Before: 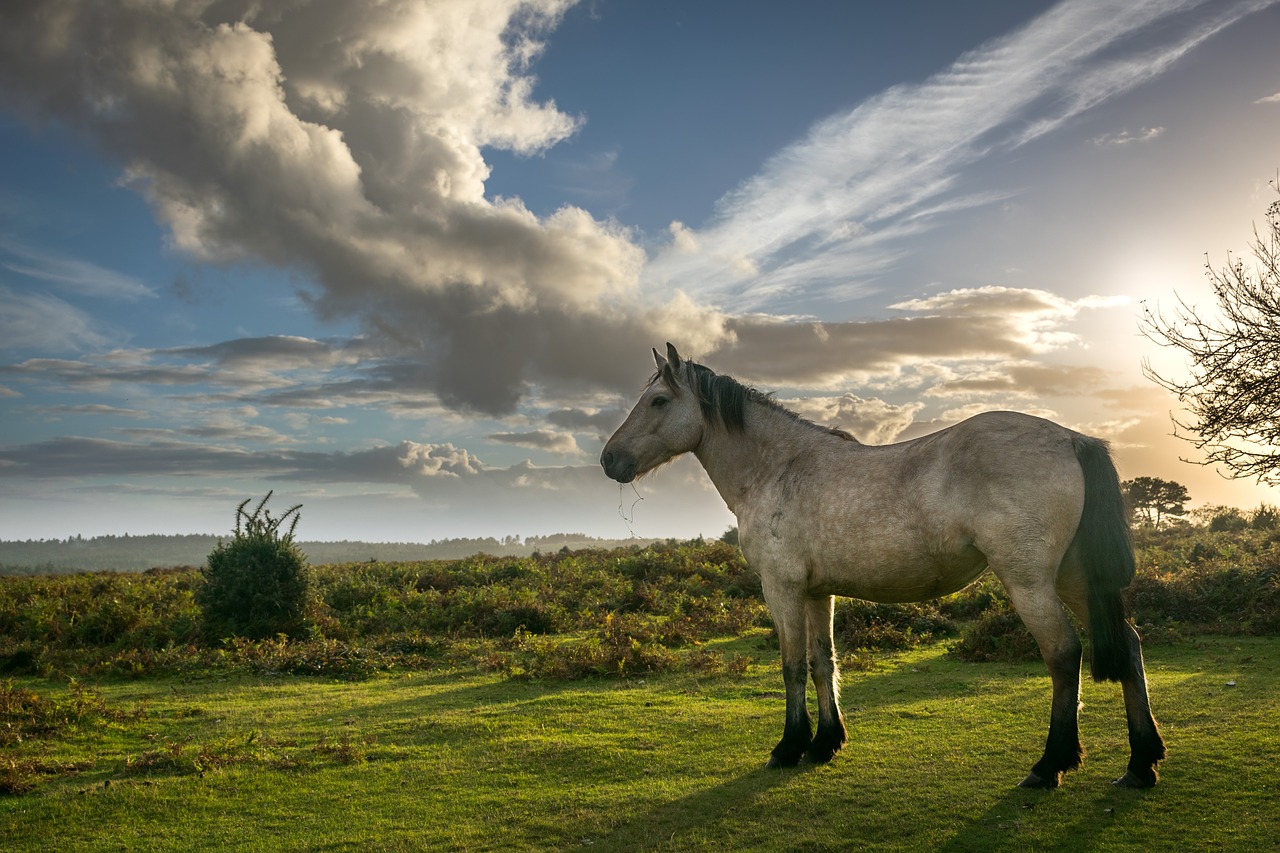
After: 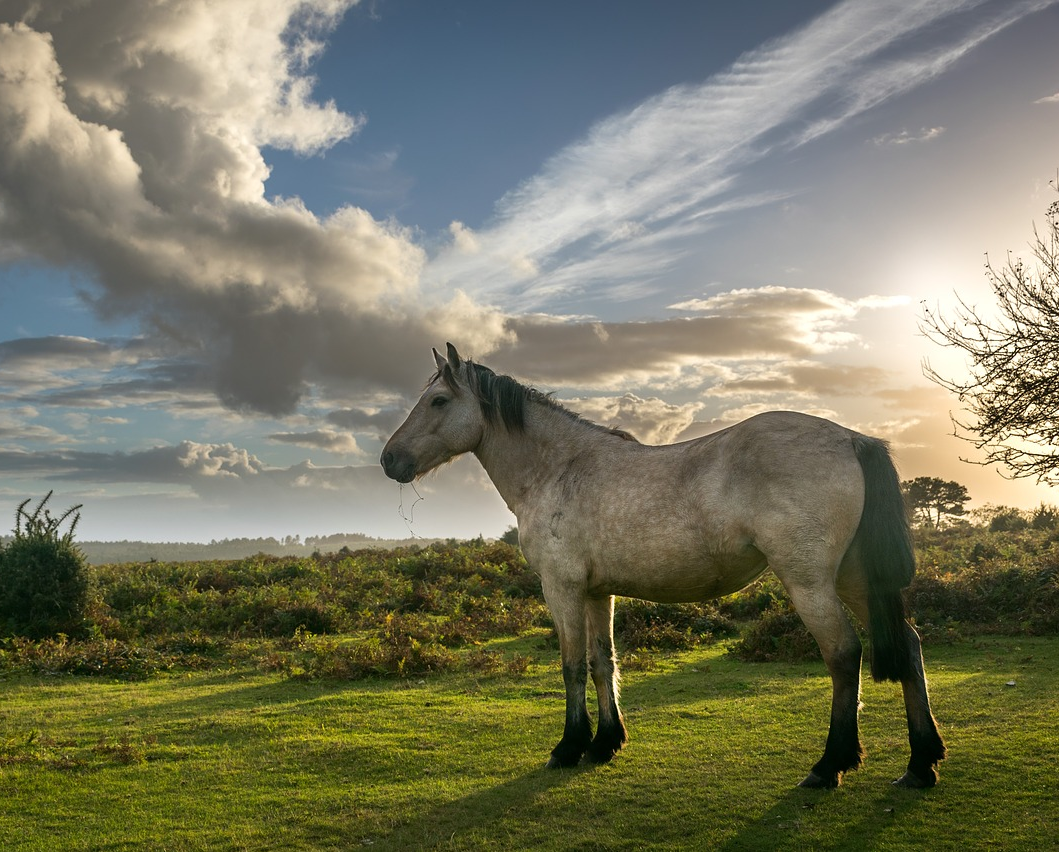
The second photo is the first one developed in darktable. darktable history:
crop: left 17.249%, bottom 0.029%
